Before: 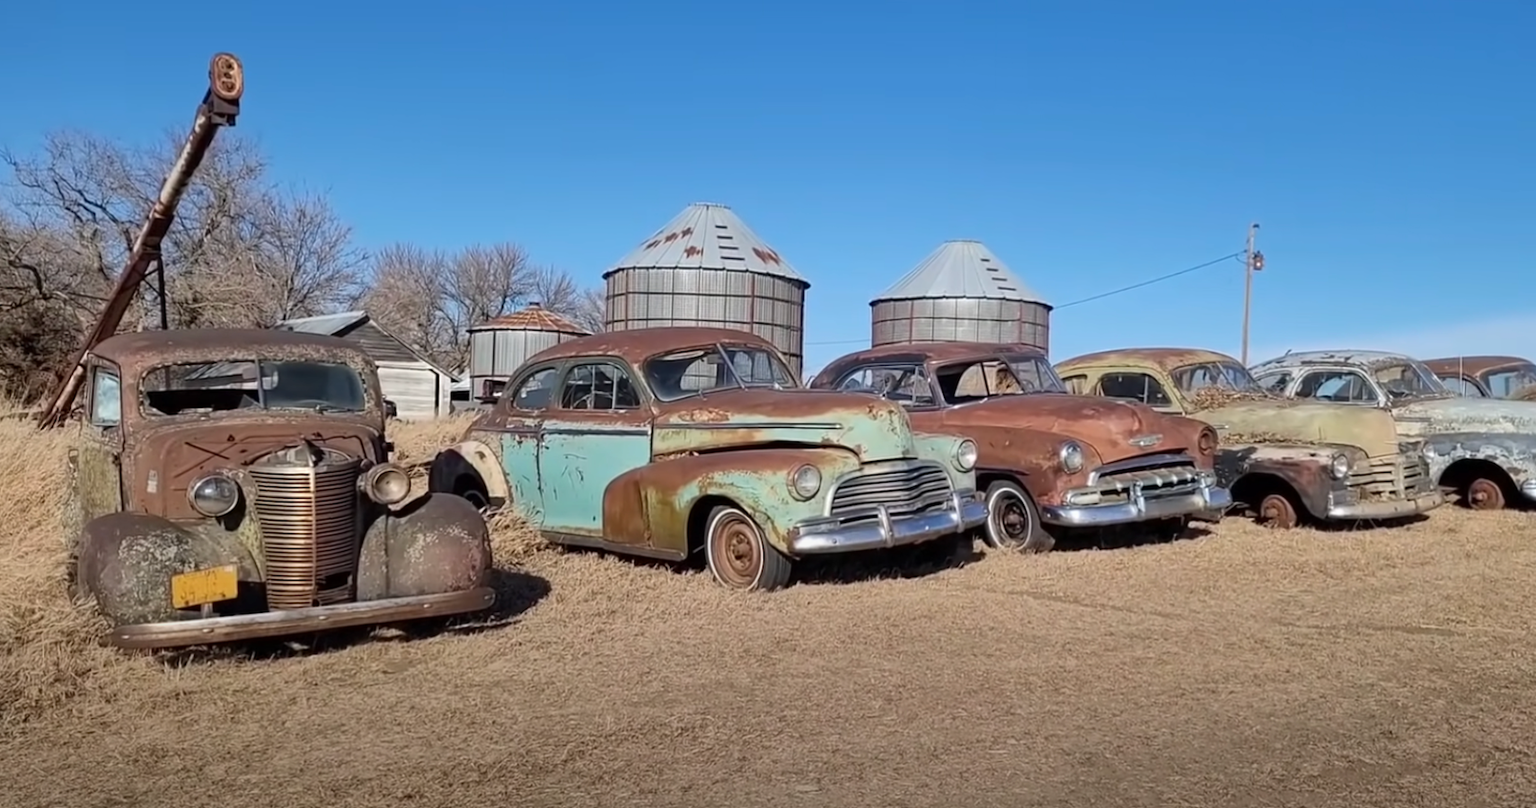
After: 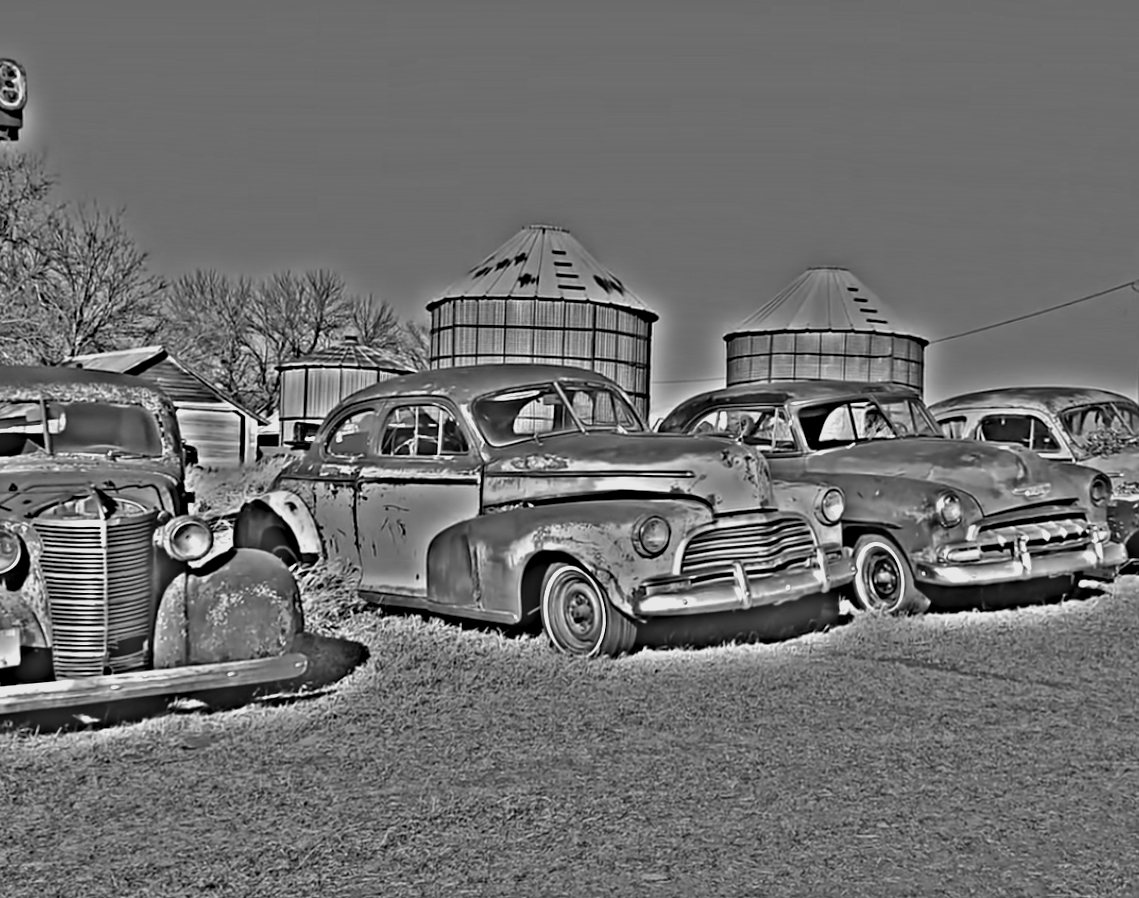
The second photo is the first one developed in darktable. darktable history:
crop and rotate: left 14.292%, right 19.041%
monochrome: a 26.22, b 42.67, size 0.8
highpass: on, module defaults
